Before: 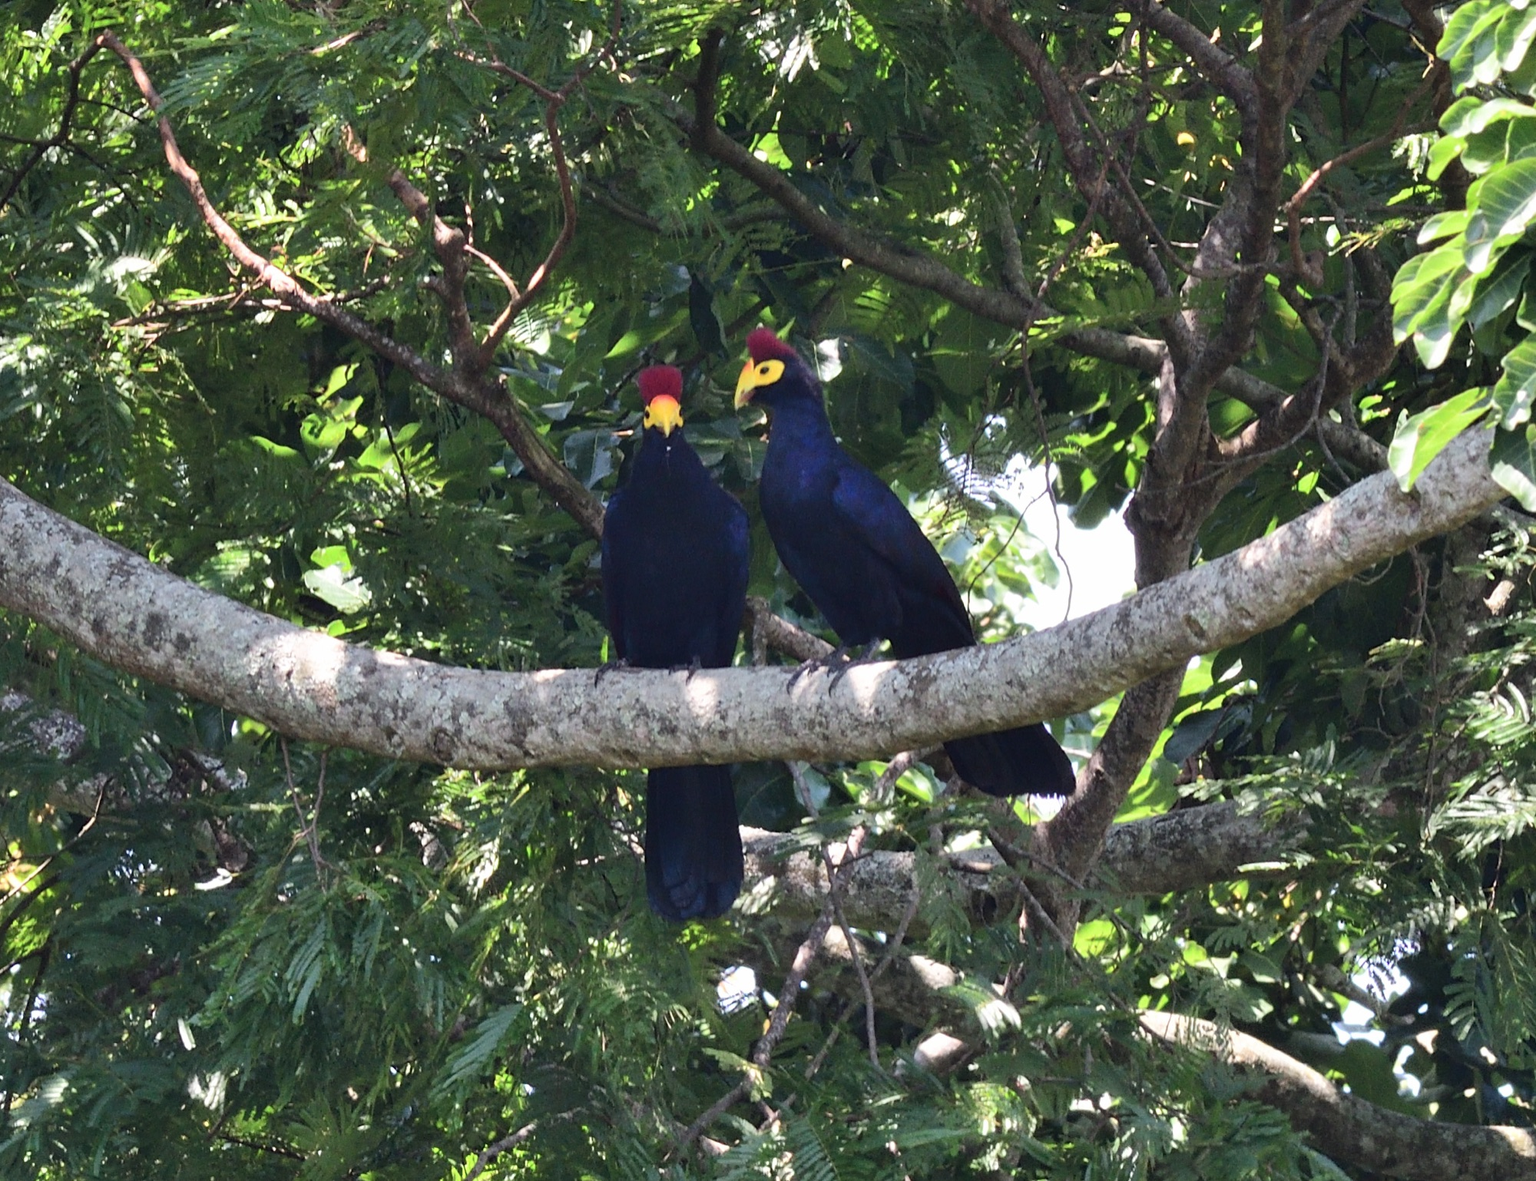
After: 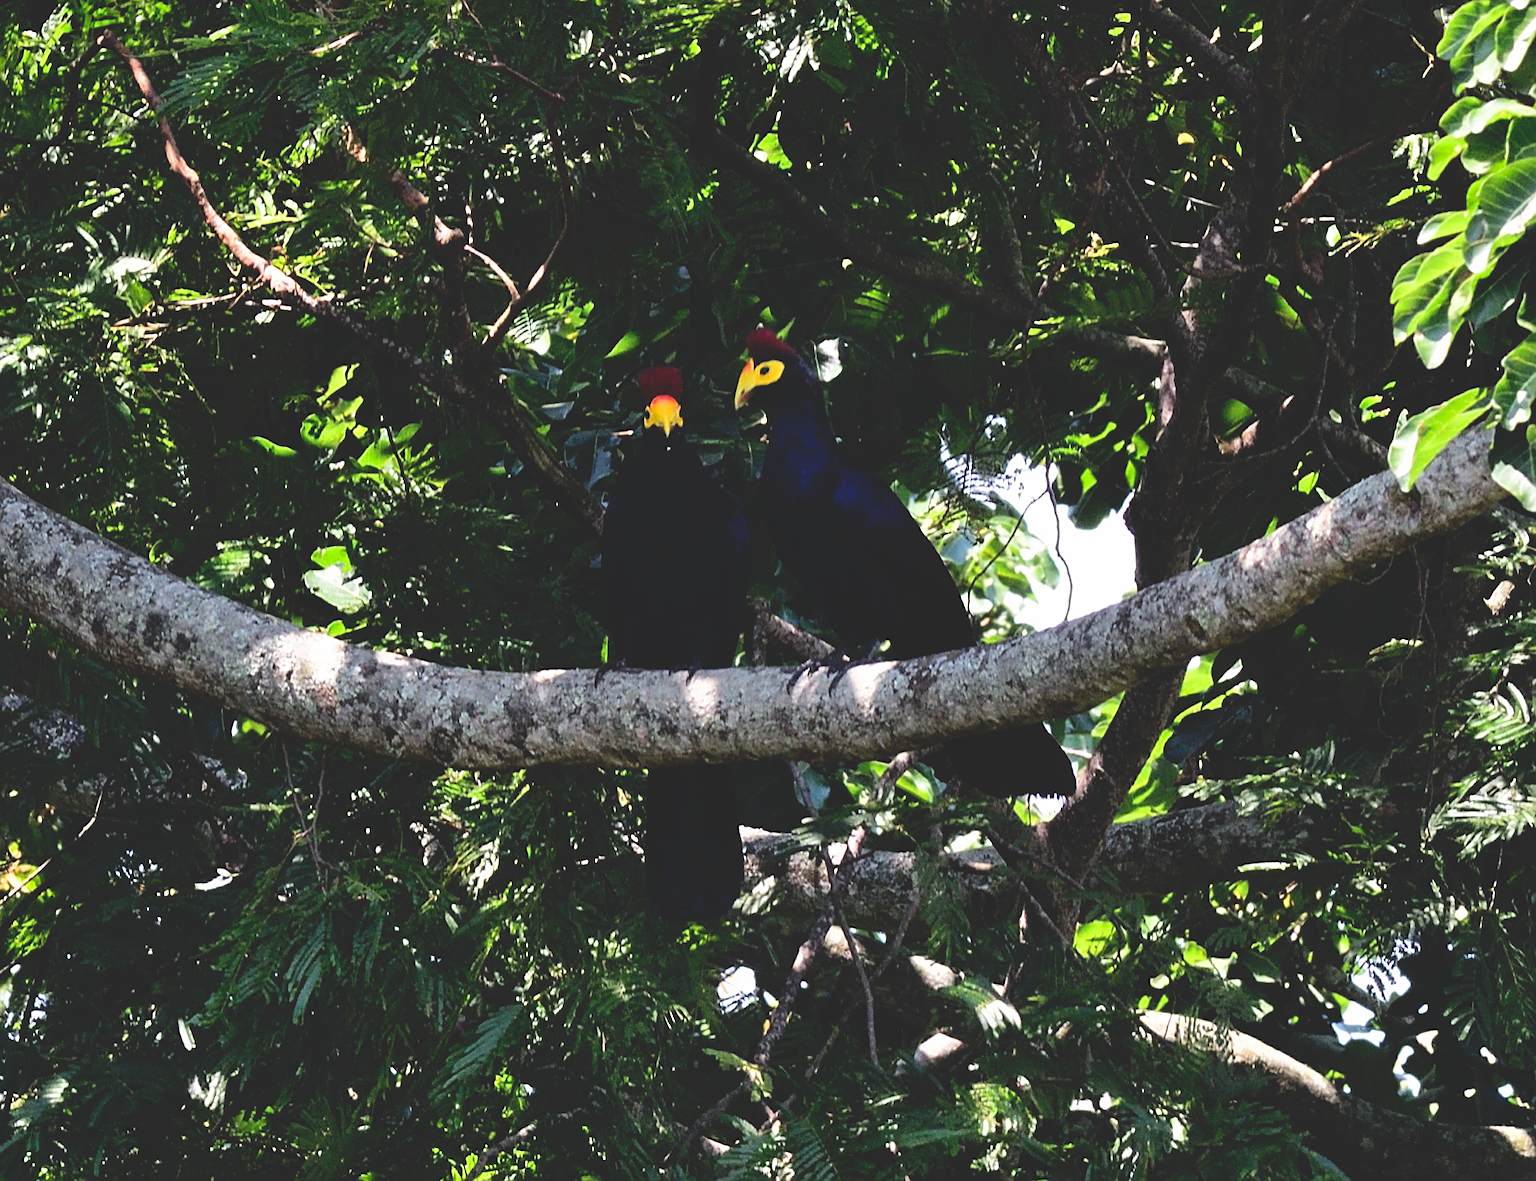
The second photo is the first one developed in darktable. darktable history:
base curve: curves: ch0 [(0, 0.02) (0.083, 0.036) (1, 1)], preserve colors none
sharpen: on, module defaults
